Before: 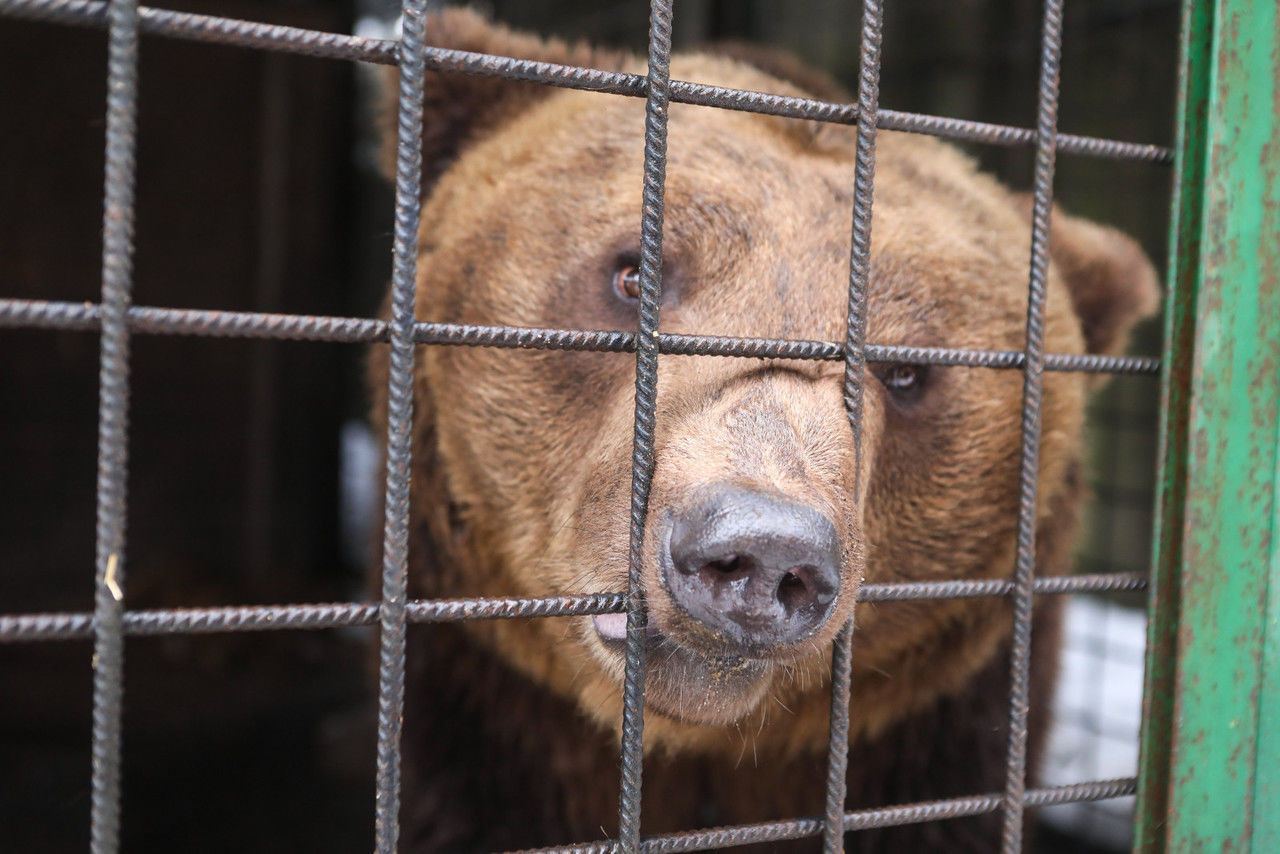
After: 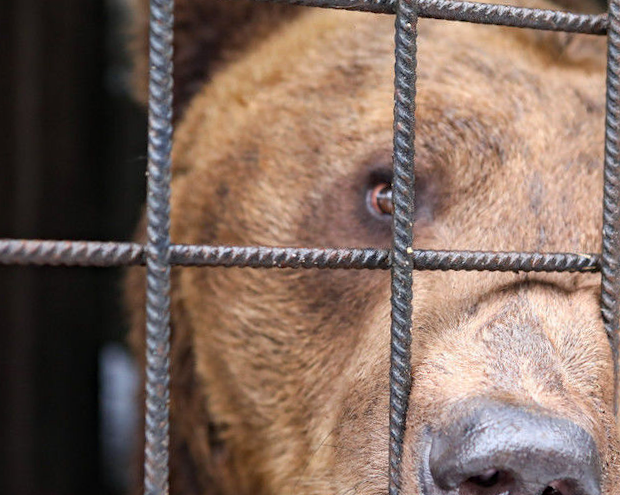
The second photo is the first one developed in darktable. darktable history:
crop: left 17.835%, top 7.675%, right 32.881%, bottom 32.213%
haze removal: compatibility mode true, adaptive false
rotate and perspective: rotation -1.32°, lens shift (horizontal) -0.031, crop left 0.015, crop right 0.985, crop top 0.047, crop bottom 0.982
